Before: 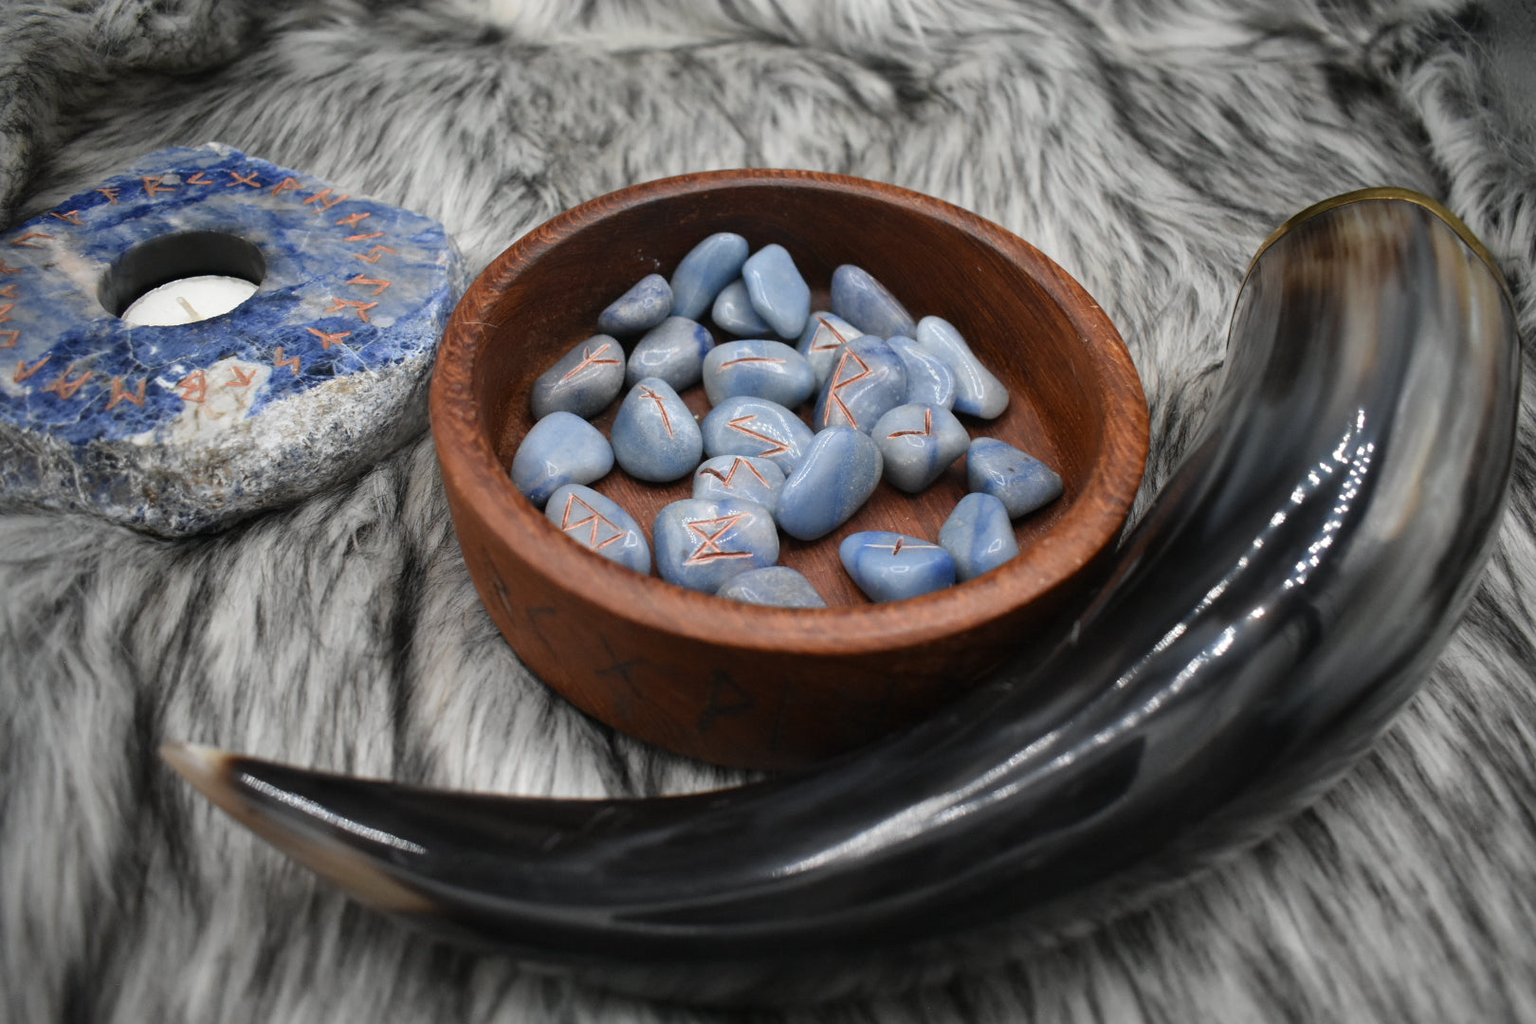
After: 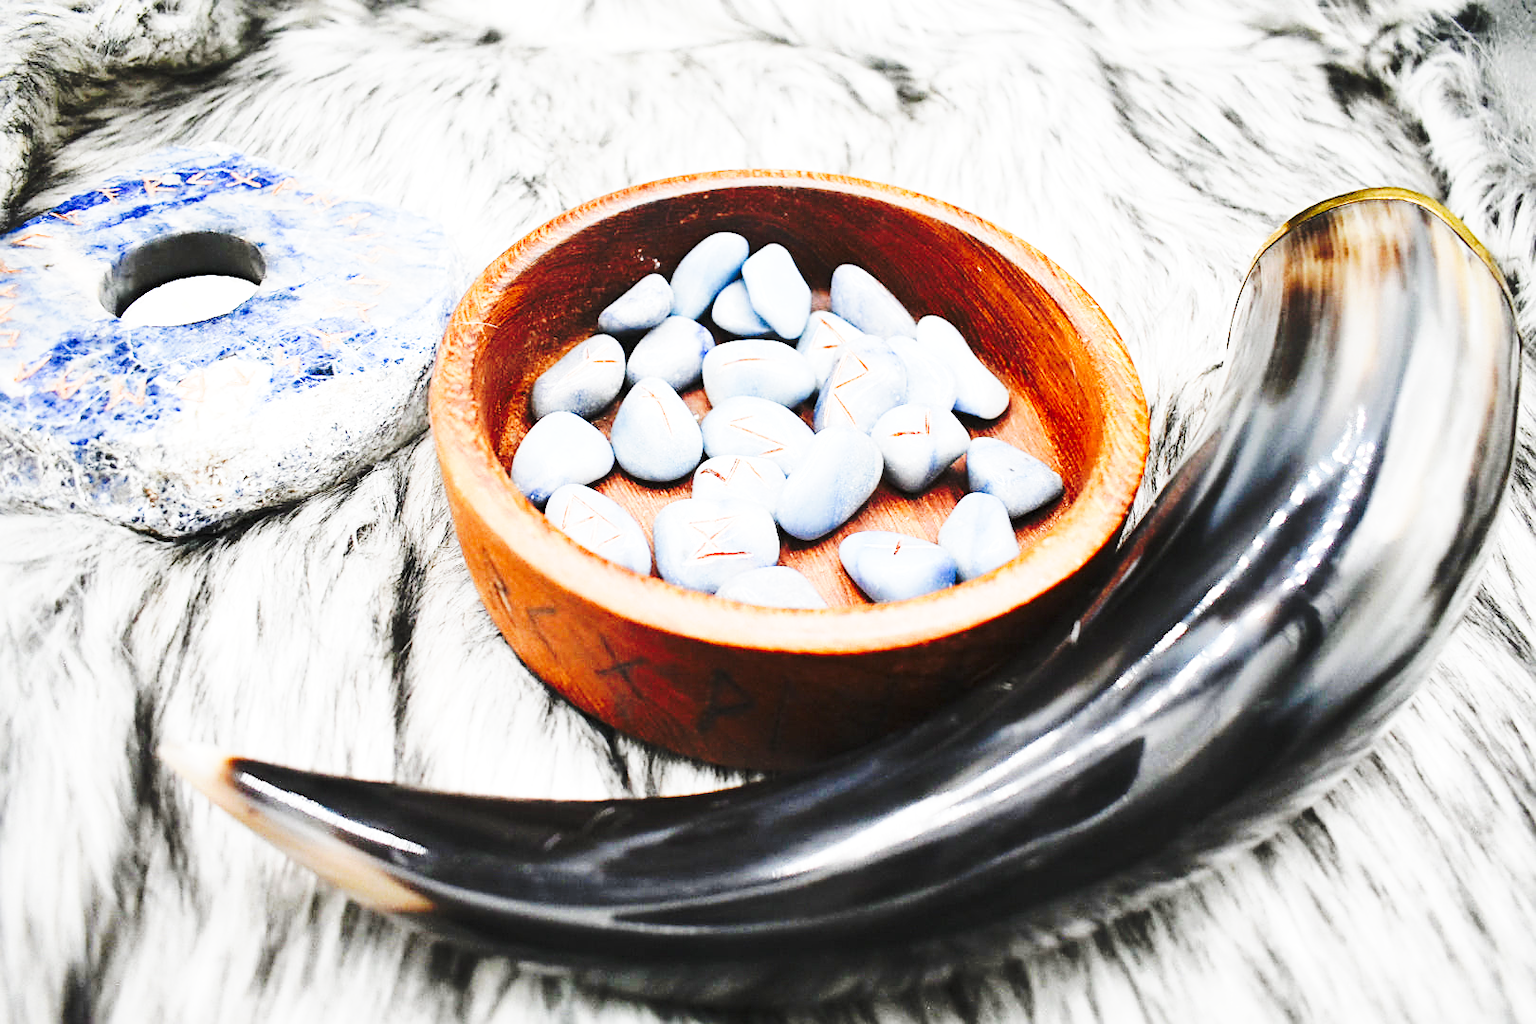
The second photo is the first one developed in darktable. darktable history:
base curve: curves: ch0 [(0, 0) (0.028, 0.03) (0.121, 0.232) (0.46, 0.748) (0.859, 0.968) (1, 1)], preserve colors none
sharpen: on, module defaults
tone equalizer: on, module defaults
tone curve: curves: ch0 [(0, 0) (0.003, 0.003) (0.011, 0.013) (0.025, 0.028) (0.044, 0.05) (0.069, 0.079) (0.1, 0.113) (0.136, 0.154) (0.177, 0.201) (0.224, 0.268) (0.277, 0.38) (0.335, 0.486) (0.399, 0.588) (0.468, 0.688) (0.543, 0.787) (0.623, 0.854) (0.709, 0.916) (0.801, 0.957) (0.898, 0.978) (1, 1)], preserve colors none
exposure: black level correction 0, exposure 0.891 EV, compensate highlight preservation false
